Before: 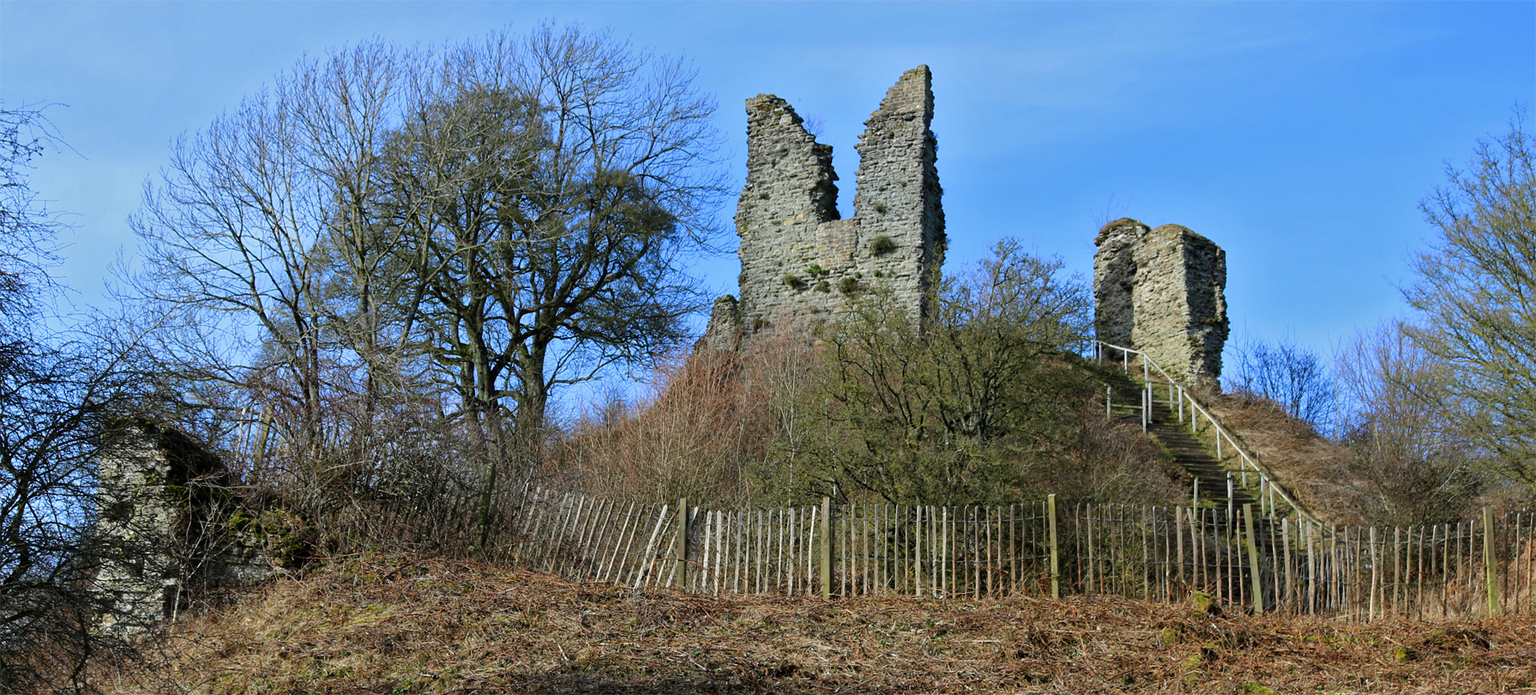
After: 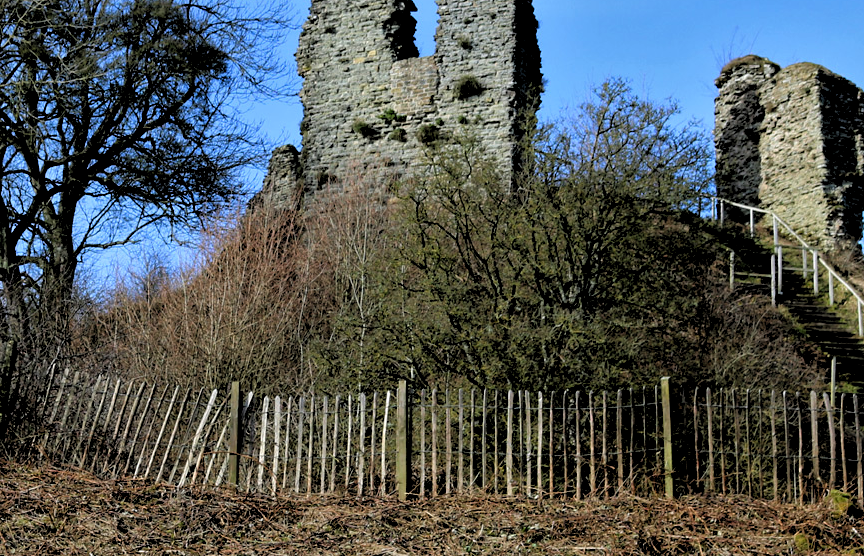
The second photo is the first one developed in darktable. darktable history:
rgb levels: levels [[0.034, 0.472, 0.904], [0, 0.5, 1], [0, 0.5, 1]]
crop: left 31.379%, top 24.658%, right 20.326%, bottom 6.628%
